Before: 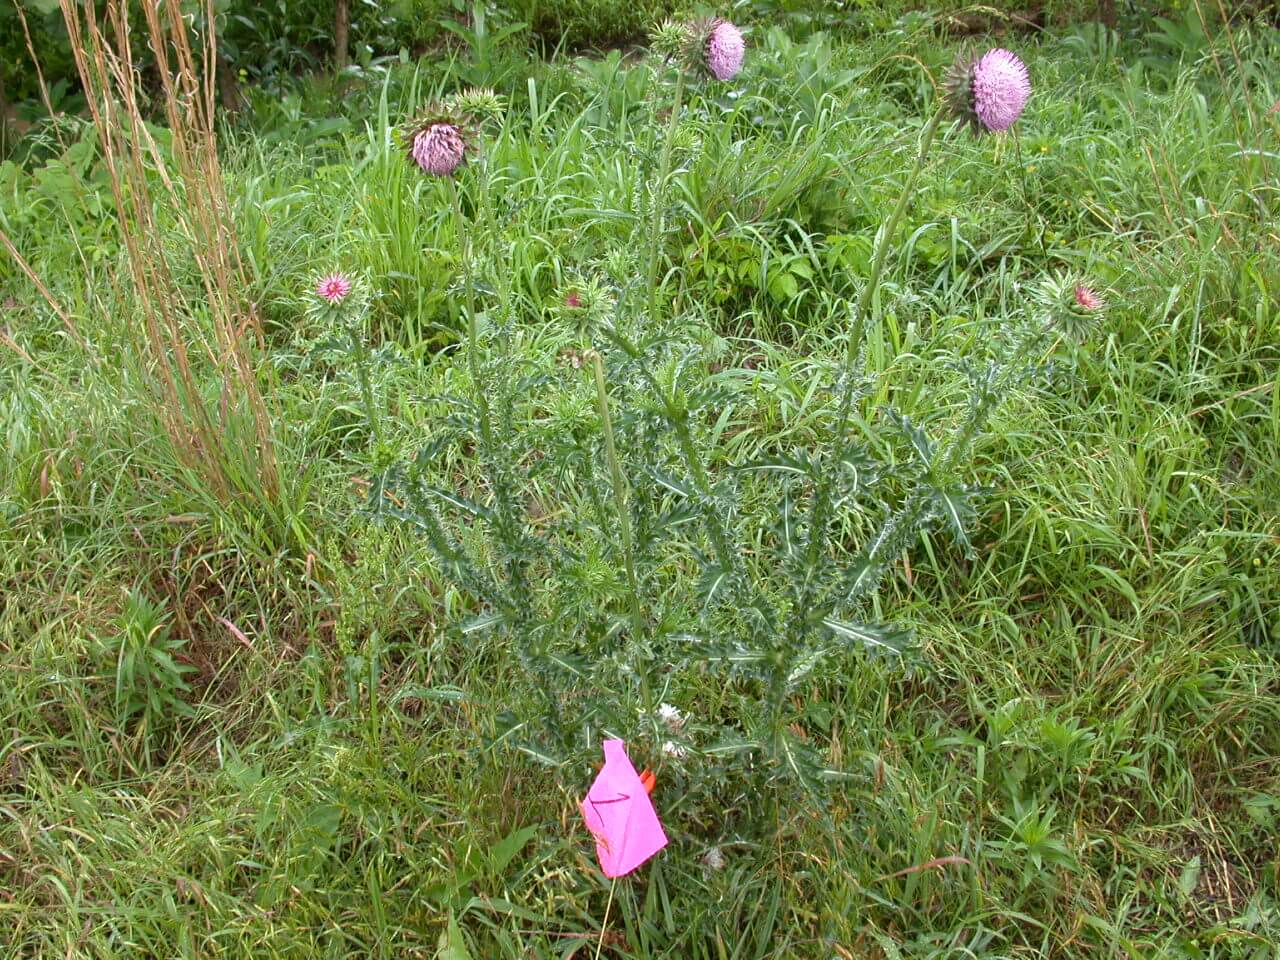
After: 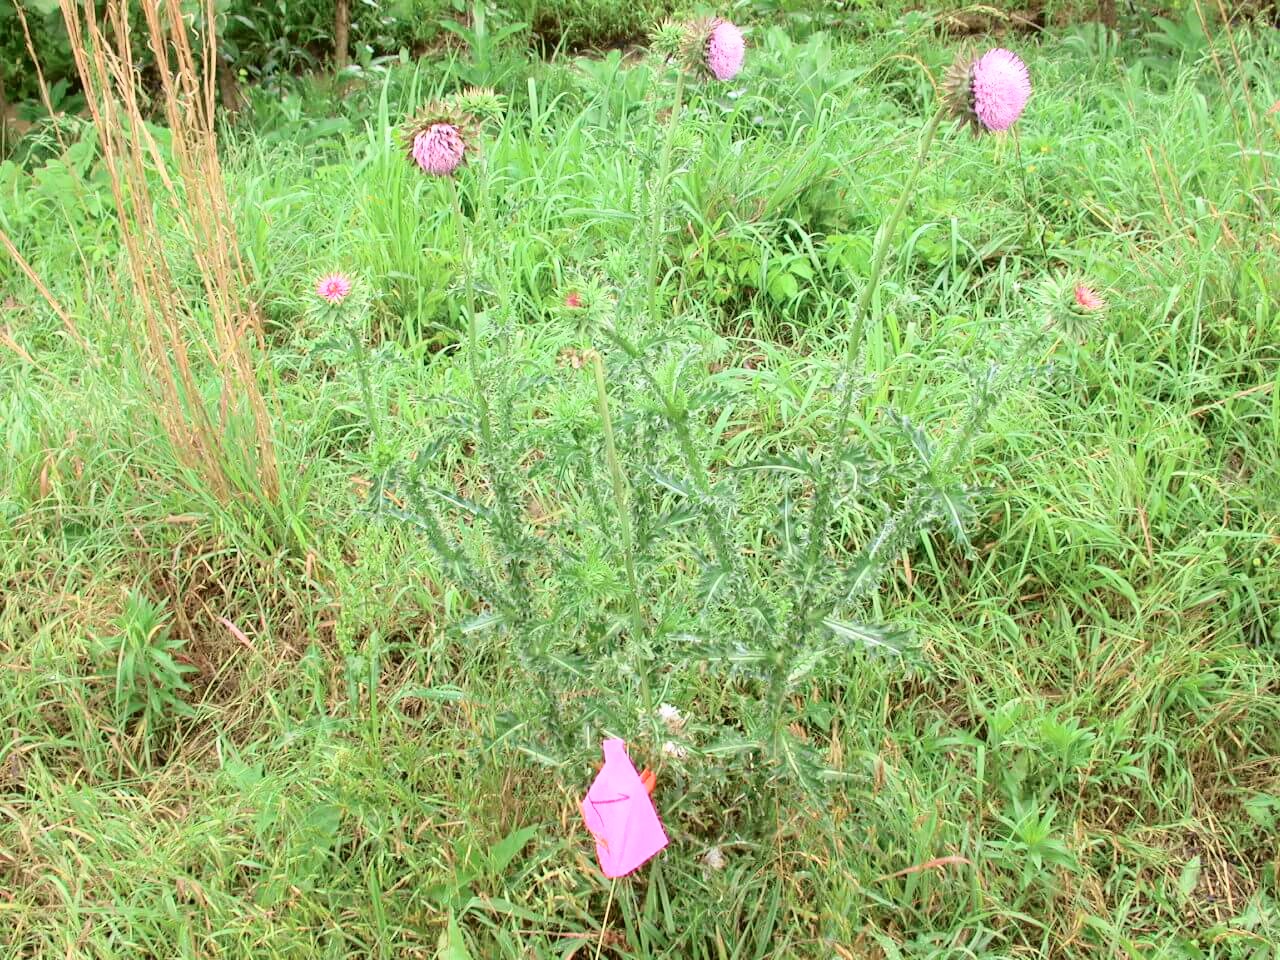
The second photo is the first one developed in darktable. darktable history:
tone curve: curves: ch0 [(0, 0.011) (0.053, 0.026) (0.174, 0.115) (0.398, 0.444) (0.673, 0.775) (0.829, 0.906) (0.991, 0.981)]; ch1 [(0, 0) (0.264, 0.22) (0.407, 0.373) (0.463, 0.457) (0.492, 0.501) (0.512, 0.513) (0.54, 0.543) (0.585, 0.617) (0.659, 0.686) (0.78, 0.8) (1, 1)]; ch2 [(0, 0) (0.438, 0.449) (0.473, 0.469) (0.503, 0.5) (0.523, 0.534) (0.562, 0.591) (0.612, 0.627) (0.701, 0.707) (1, 1)], color space Lab, independent channels, preserve colors none
contrast brightness saturation: brightness 0.148
exposure: black level correction -0.001, exposure 0.079 EV, compensate exposure bias true, compensate highlight preservation false
